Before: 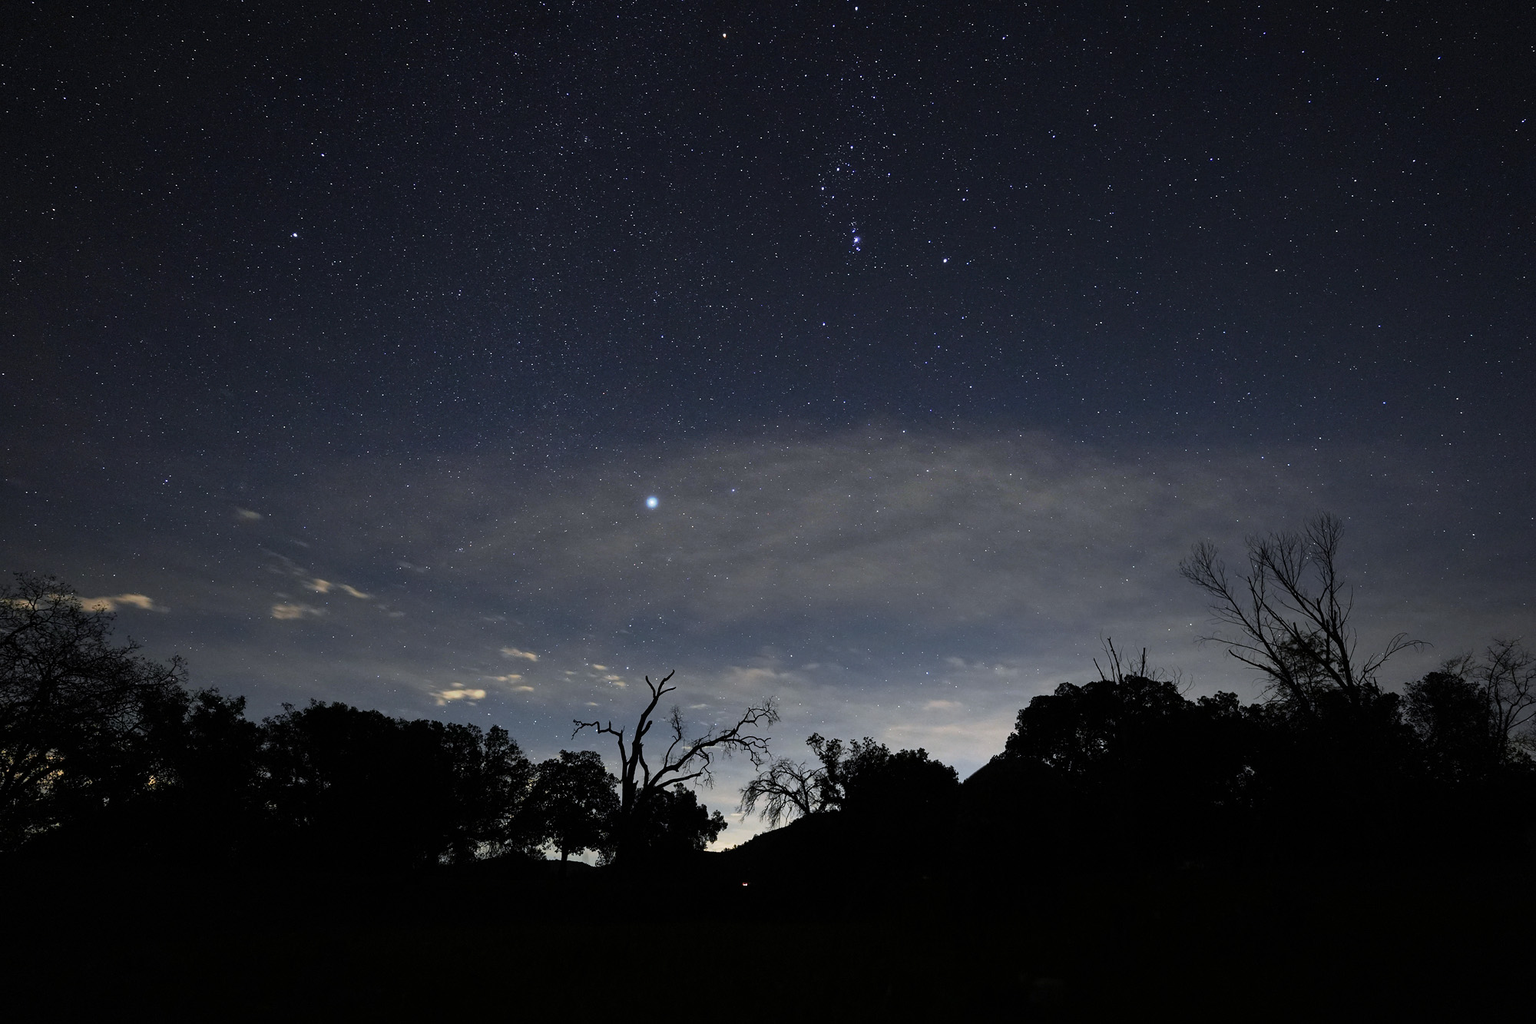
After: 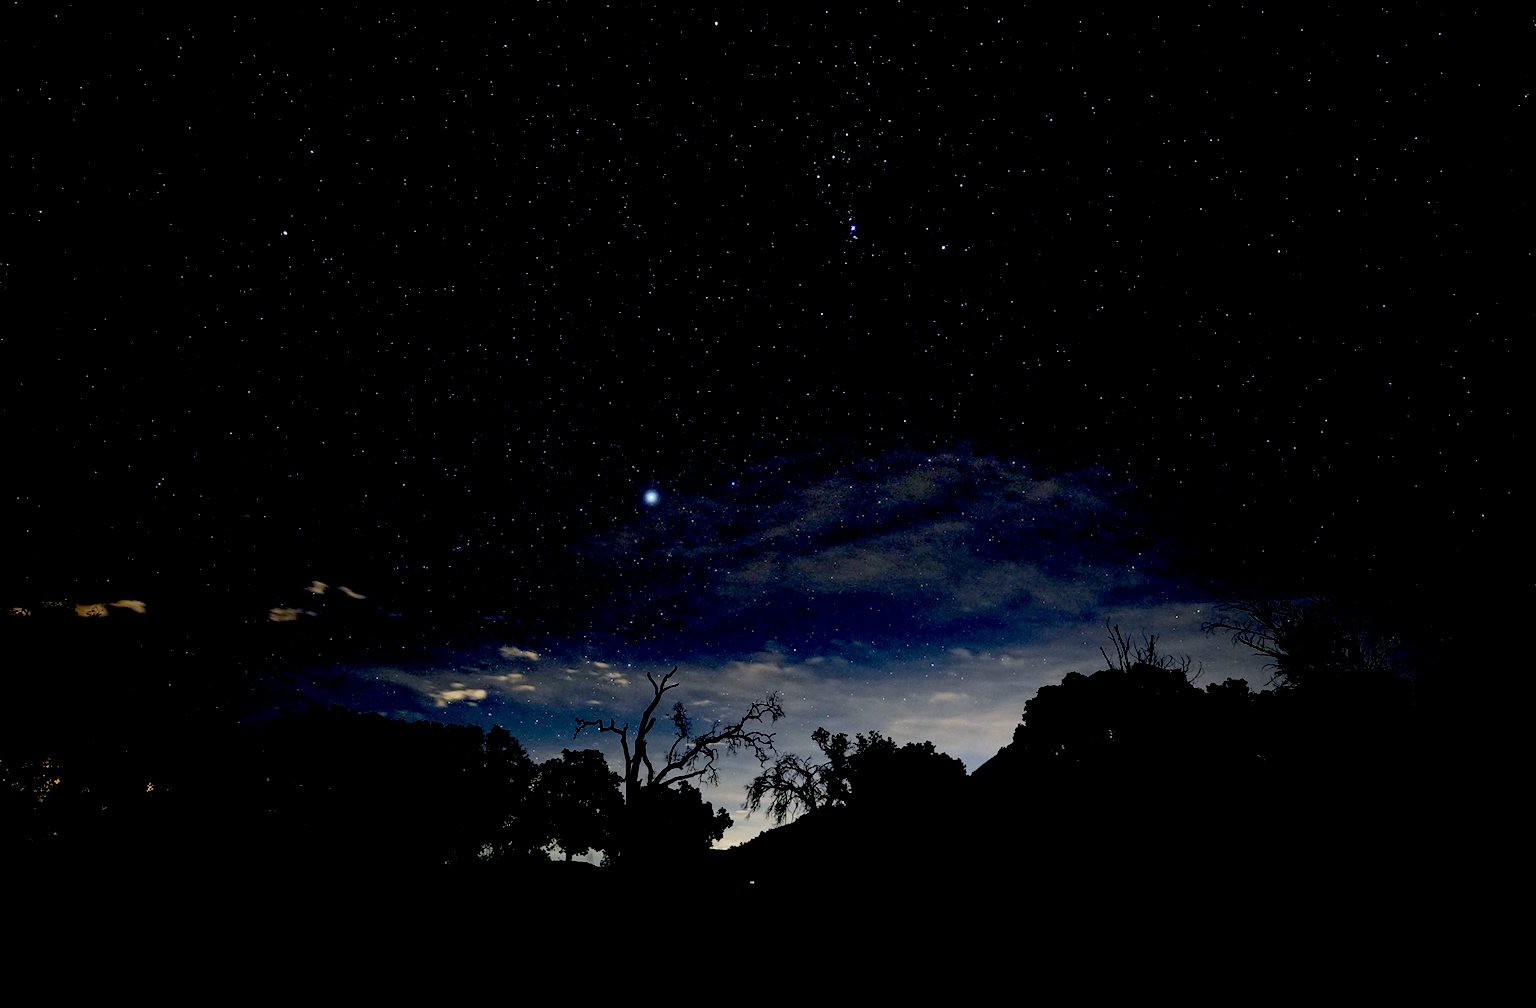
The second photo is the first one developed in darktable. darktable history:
exposure: black level correction 0.1, exposure -0.092 EV, compensate highlight preservation false
rotate and perspective: rotation -1°, crop left 0.011, crop right 0.989, crop top 0.025, crop bottom 0.975
